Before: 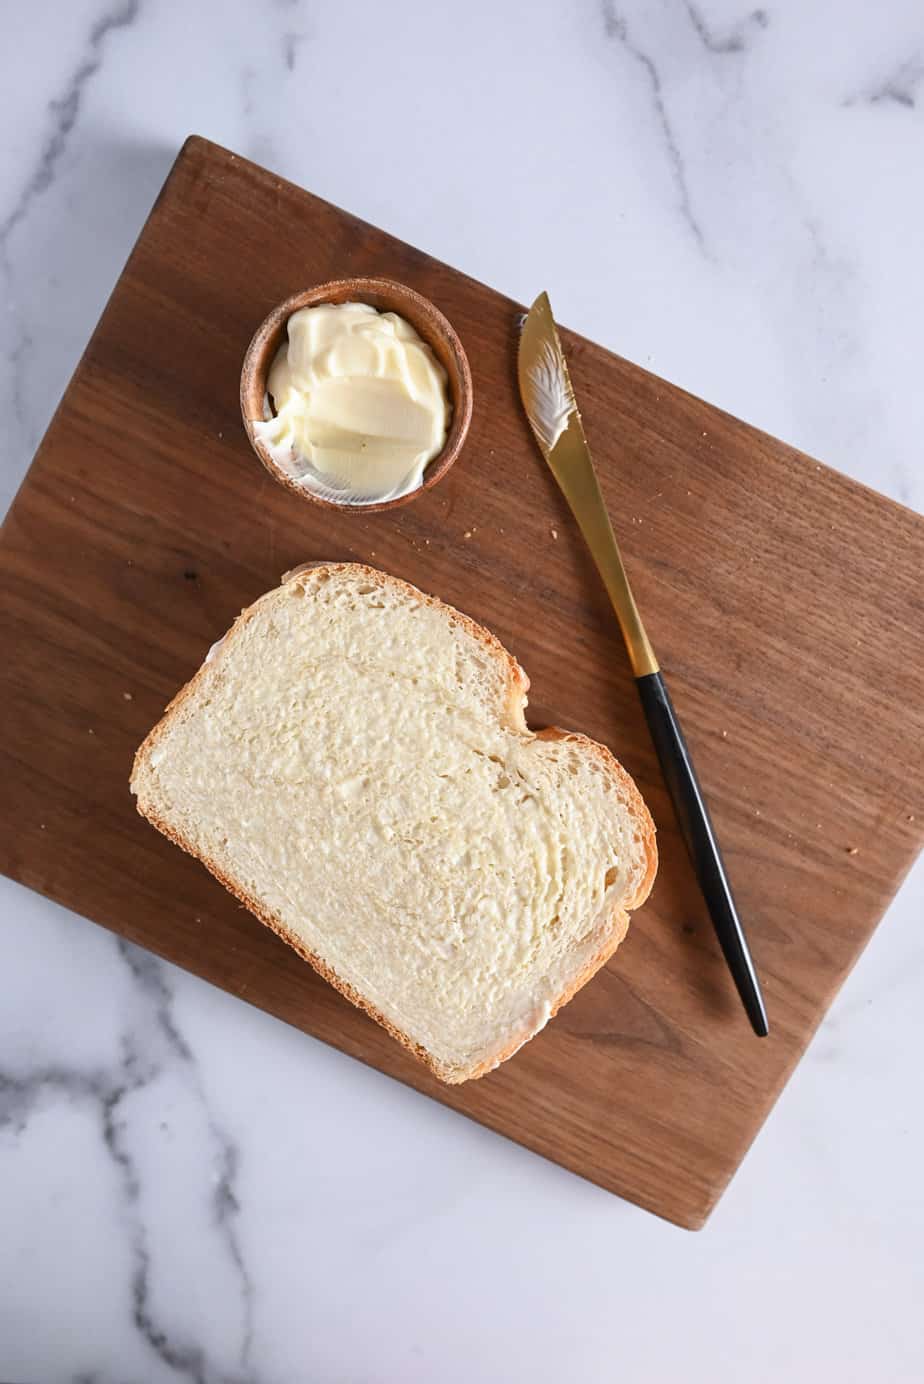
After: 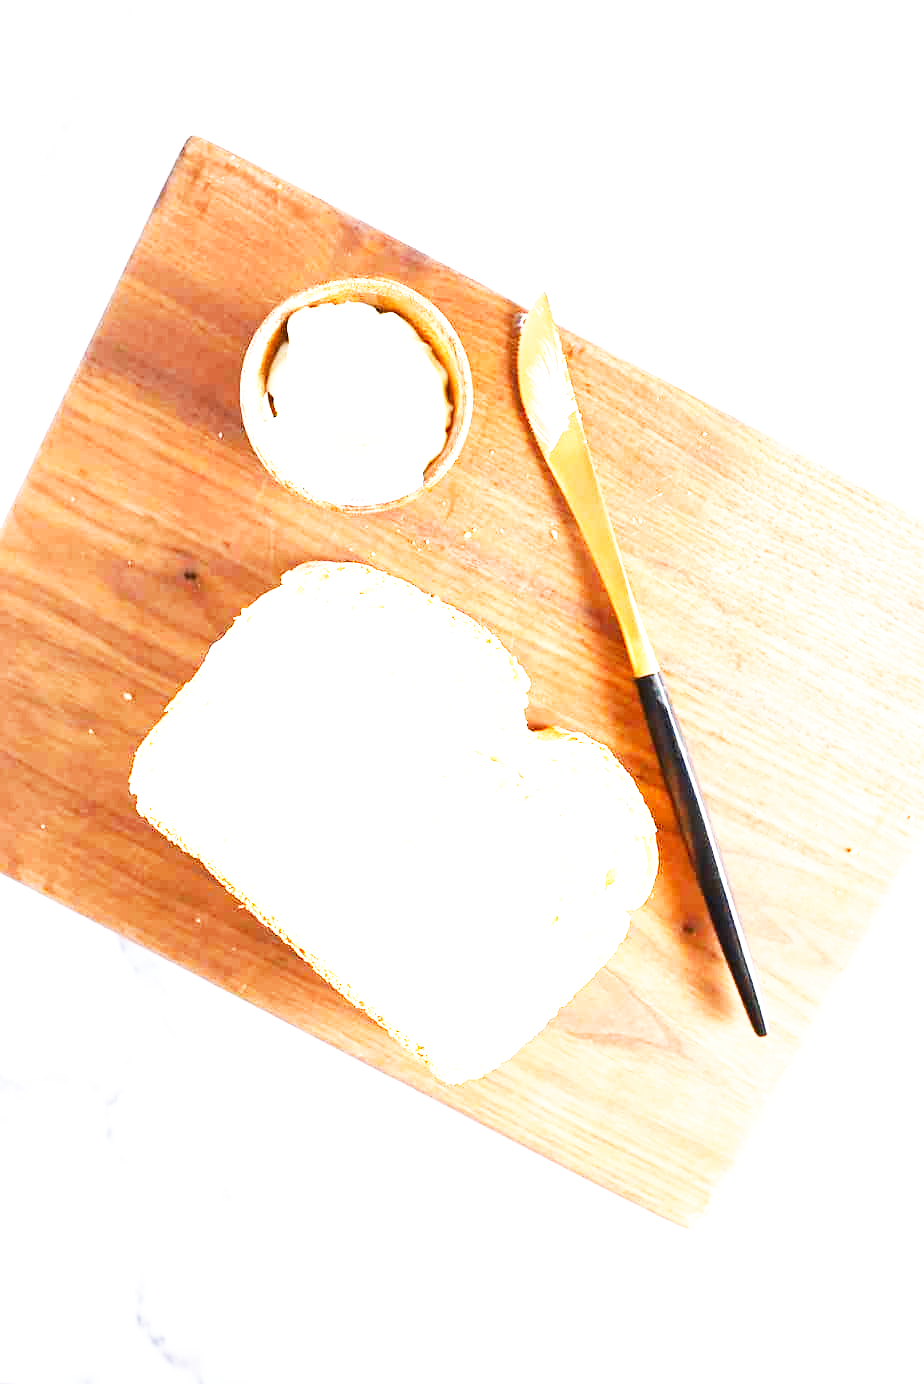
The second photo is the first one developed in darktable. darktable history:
base curve: curves: ch0 [(0, 0) (0.007, 0.004) (0.027, 0.03) (0.046, 0.07) (0.207, 0.54) (0.442, 0.872) (0.673, 0.972) (1, 1)], preserve colors none
exposure: exposure 2 EV, compensate exposure bias true, compensate highlight preservation false
